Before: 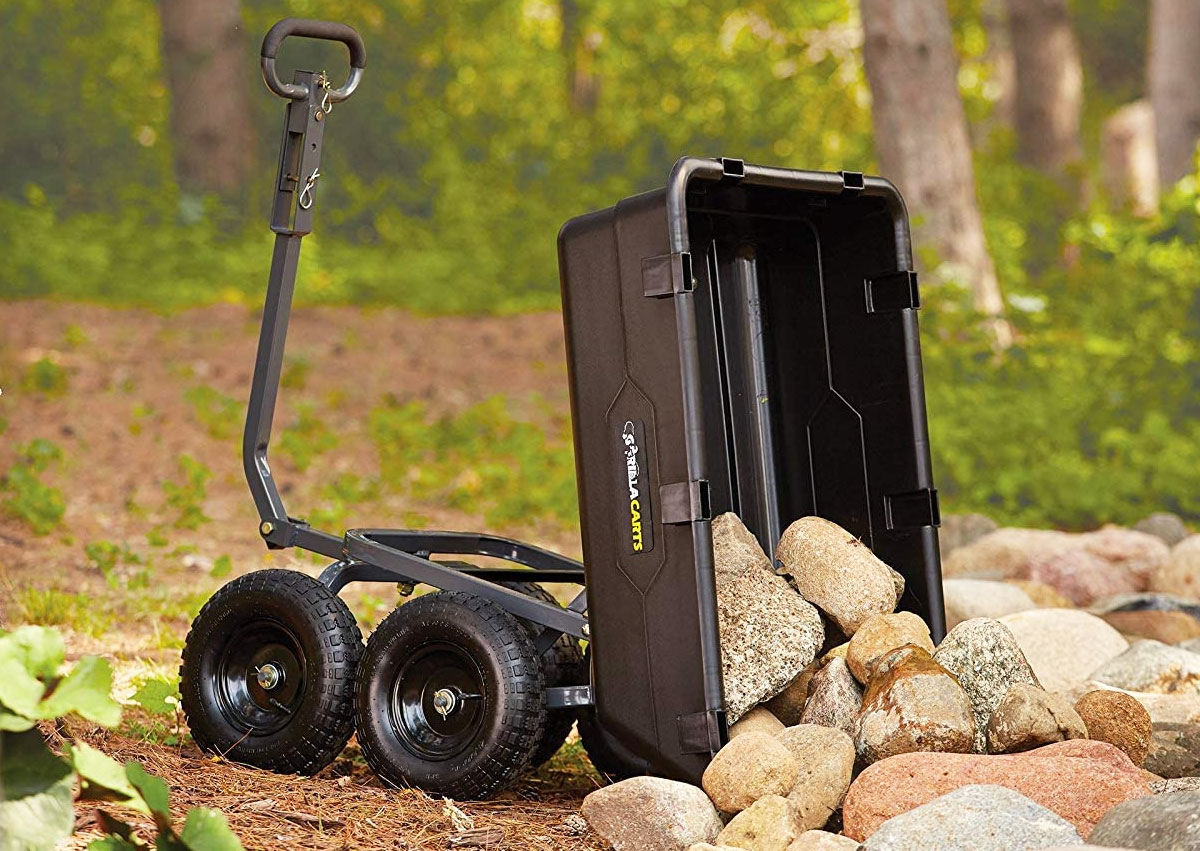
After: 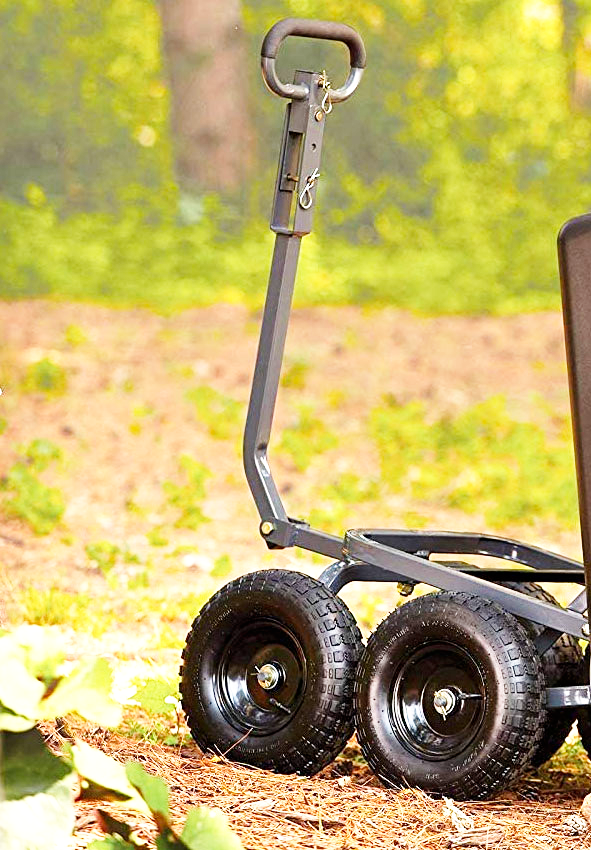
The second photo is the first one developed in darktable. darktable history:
base curve: curves: ch0 [(0, 0) (0.005, 0.002) (0.15, 0.3) (0.4, 0.7) (0.75, 0.95) (1, 1)], preserve colors none
exposure: exposure 0.608 EV, compensate exposure bias true, compensate highlight preservation false
crop and rotate: left 0.039%, top 0%, right 50.65%
